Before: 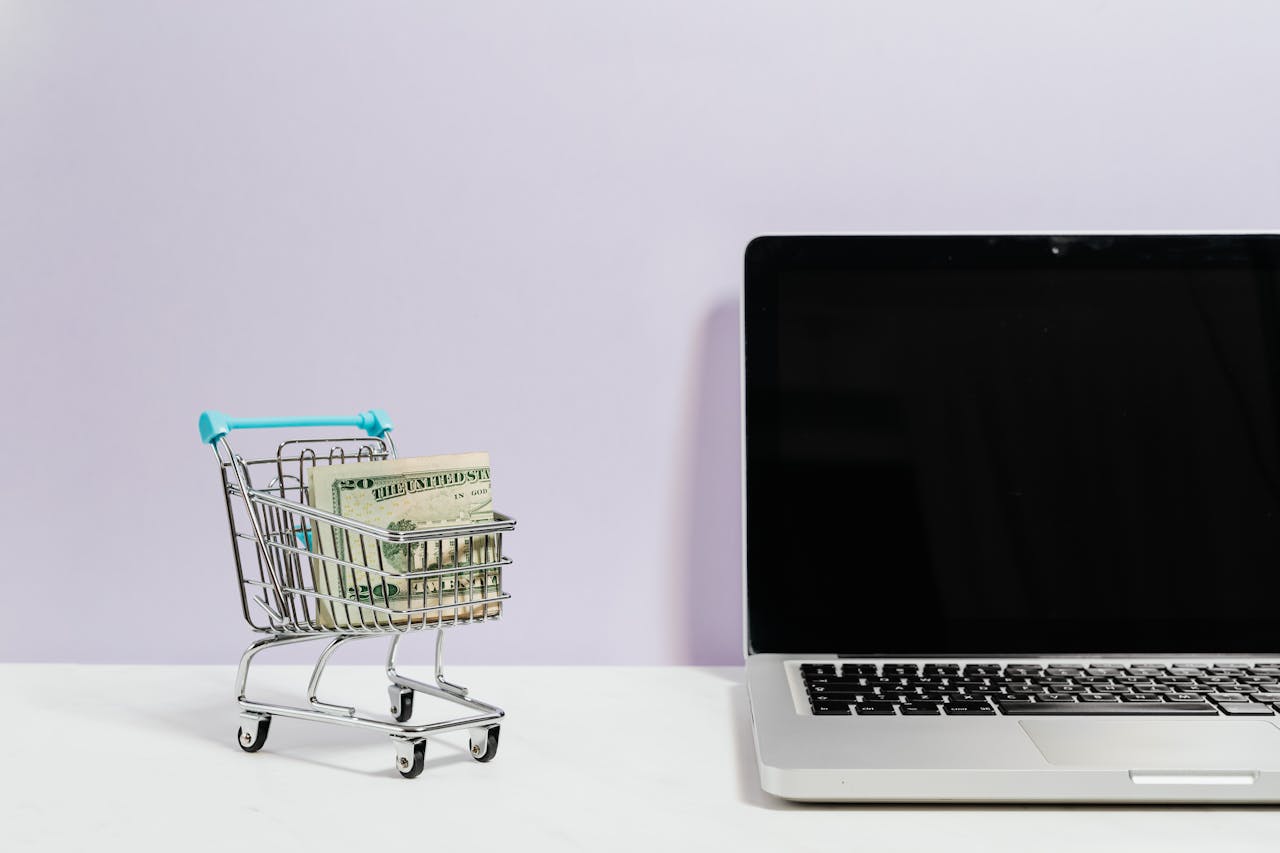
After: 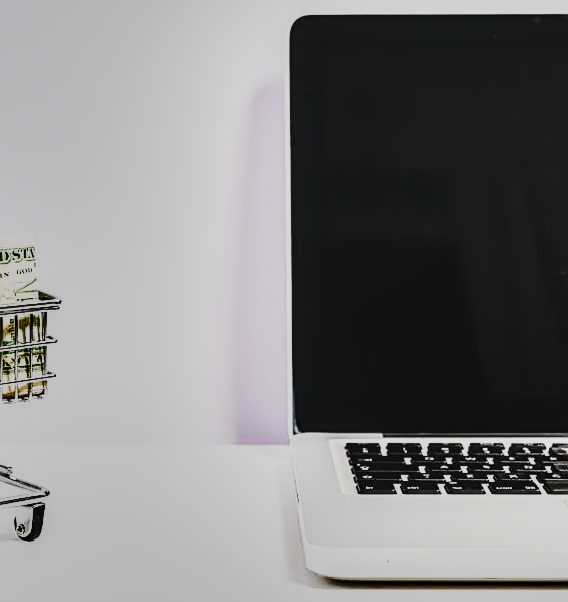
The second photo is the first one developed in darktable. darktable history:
sharpen: on, module defaults
crop: left 35.553%, top 26.006%, right 20.066%, bottom 3.359%
shadows and highlights: shadows 80.4, white point adjustment -9.02, highlights -61.31, soften with gaussian
local contrast: on, module defaults
exposure: exposure -0.047 EV, compensate exposure bias true, compensate highlight preservation false
contrast brightness saturation: contrast 0.054
tone equalizer: -8 EV -0.425 EV, -7 EV -0.376 EV, -6 EV -0.37 EV, -5 EV -0.238 EV, -3 EV 0.257 EV, -2 EV 0.335 EV, -1 EV 0.402 EV, +0 EV 0.419 EV, edges refinement/feathering 500, mask exposure compensation -1.57 EV, preserve details guided filter
base curve: curves: ch0 [(0, 0) (0.026, 0.03) (0.109, 0.232) (0.351, 0.748) (0.669, 0.968) (1, 1)], preserve colors none
